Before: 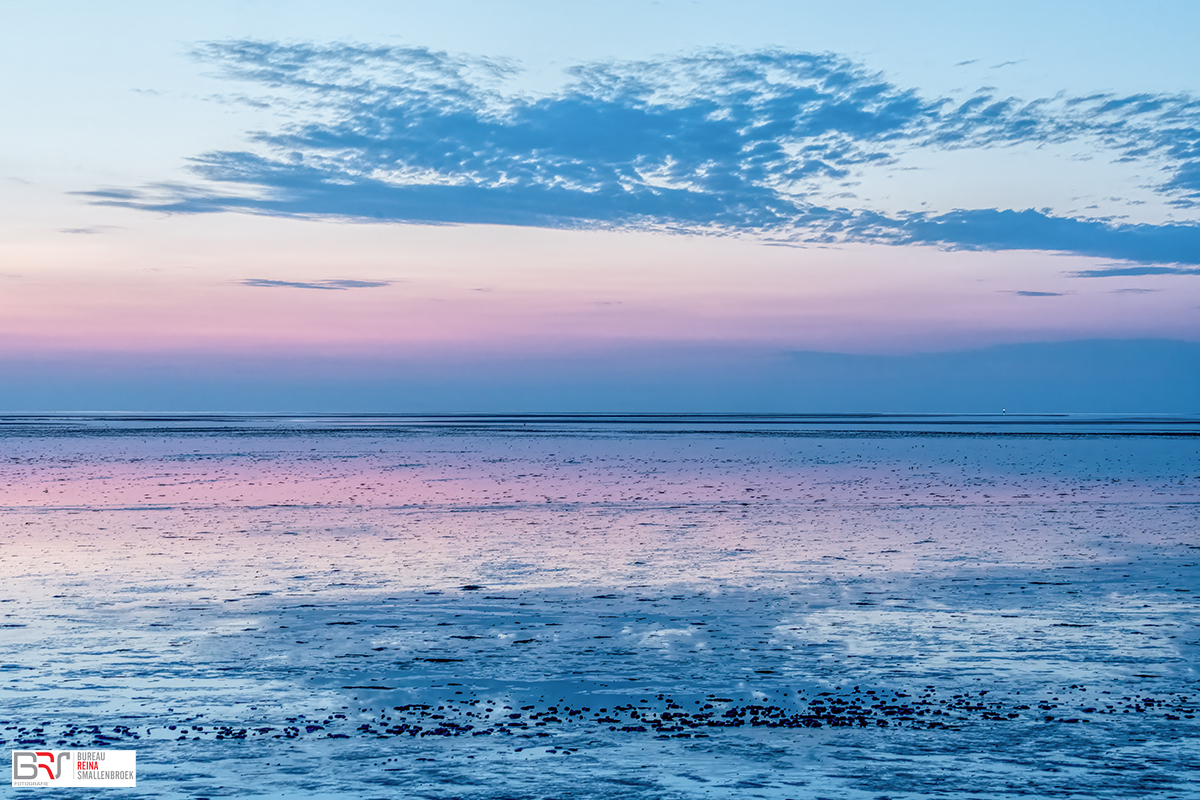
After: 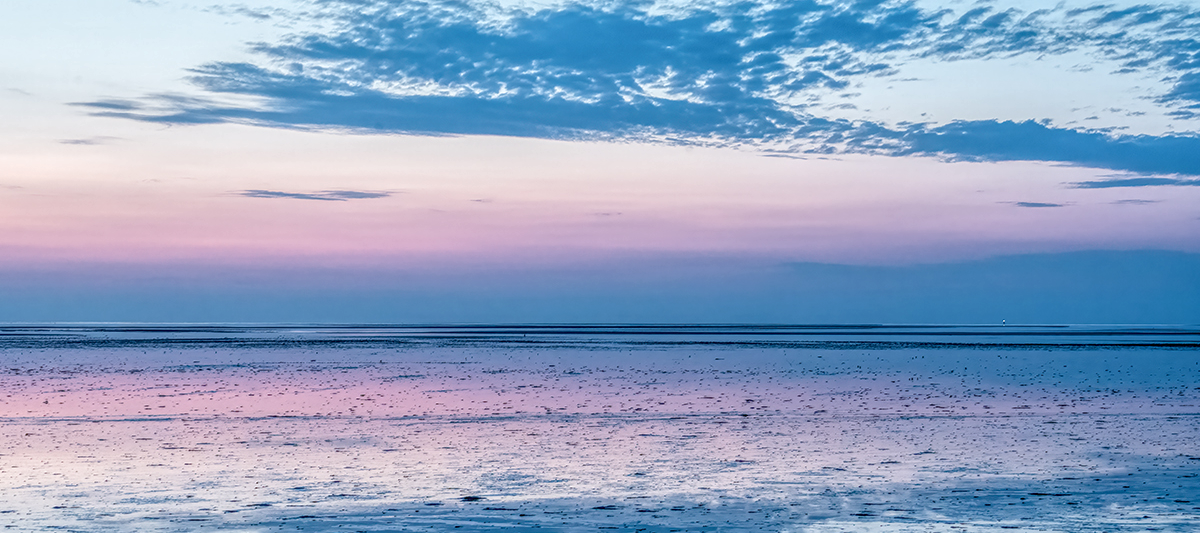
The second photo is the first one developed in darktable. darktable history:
crop: top 11.166%, bottom 22.168%
color zones: curves: ch2 [(0, 0.5) (0.084, 0.497) (0.323, 0.335) (0.4, 0.497) (1, 0.5)], process mode strong
local contrast: detail 130%
